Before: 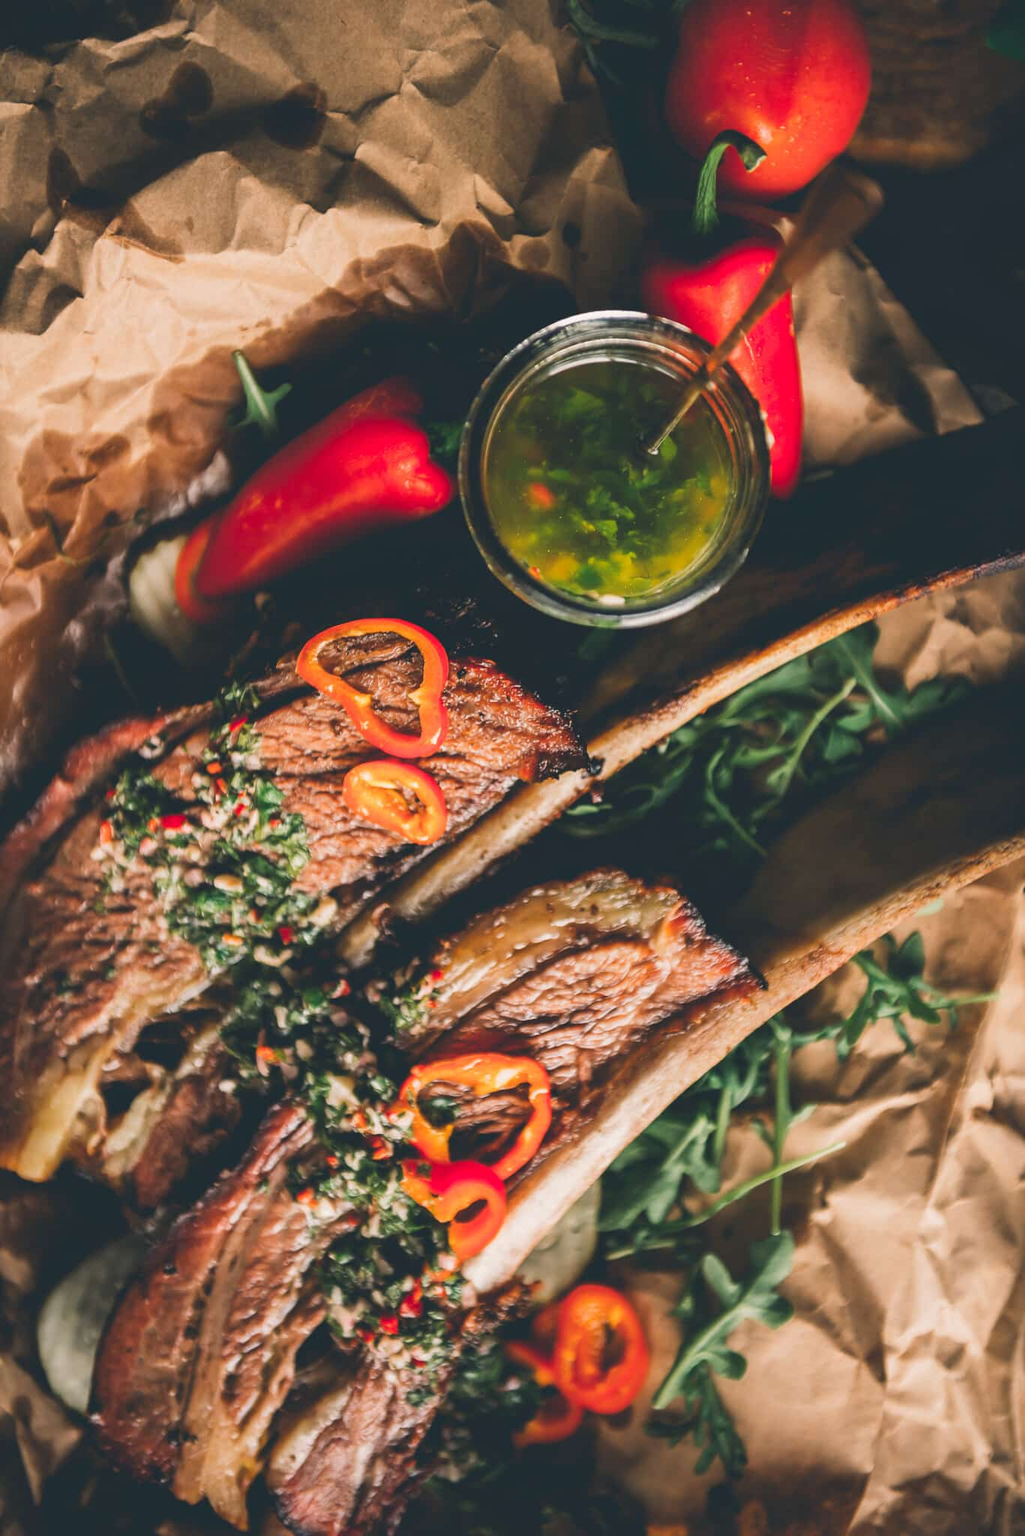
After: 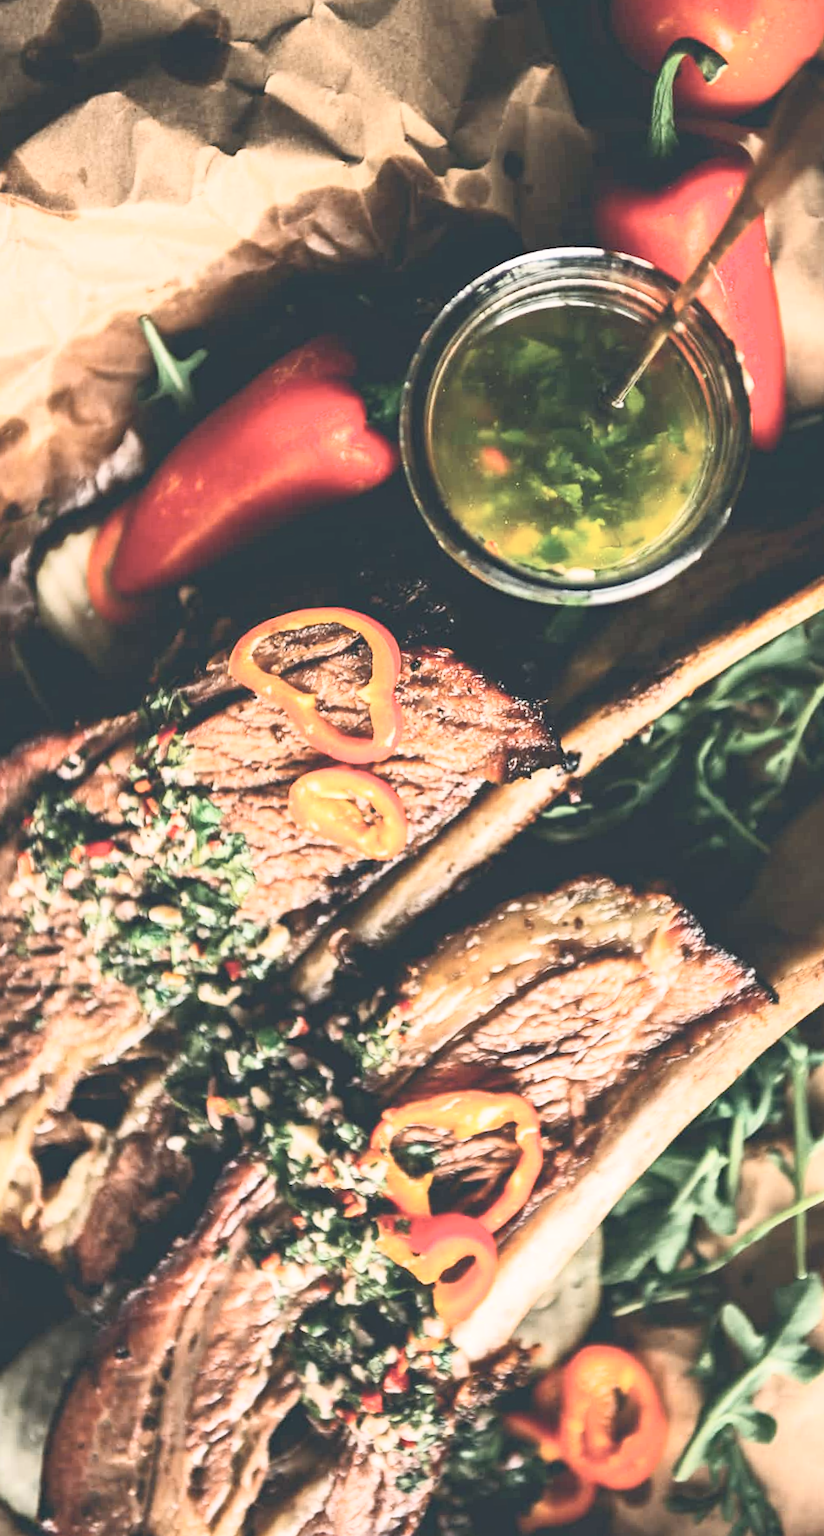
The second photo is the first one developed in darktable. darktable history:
white balance: red 1, blue 1
crop and rotate: left 9.061%, right 20.142%
contrast brightness saturation: contrast 0.43, brightness 0.56, saturation -0.19
rotate and perspective: rotation -3°, crop left 0.031, crop right 0.968, crop top 0.07, crop bottom 0.93
haze removal: adaptive false
